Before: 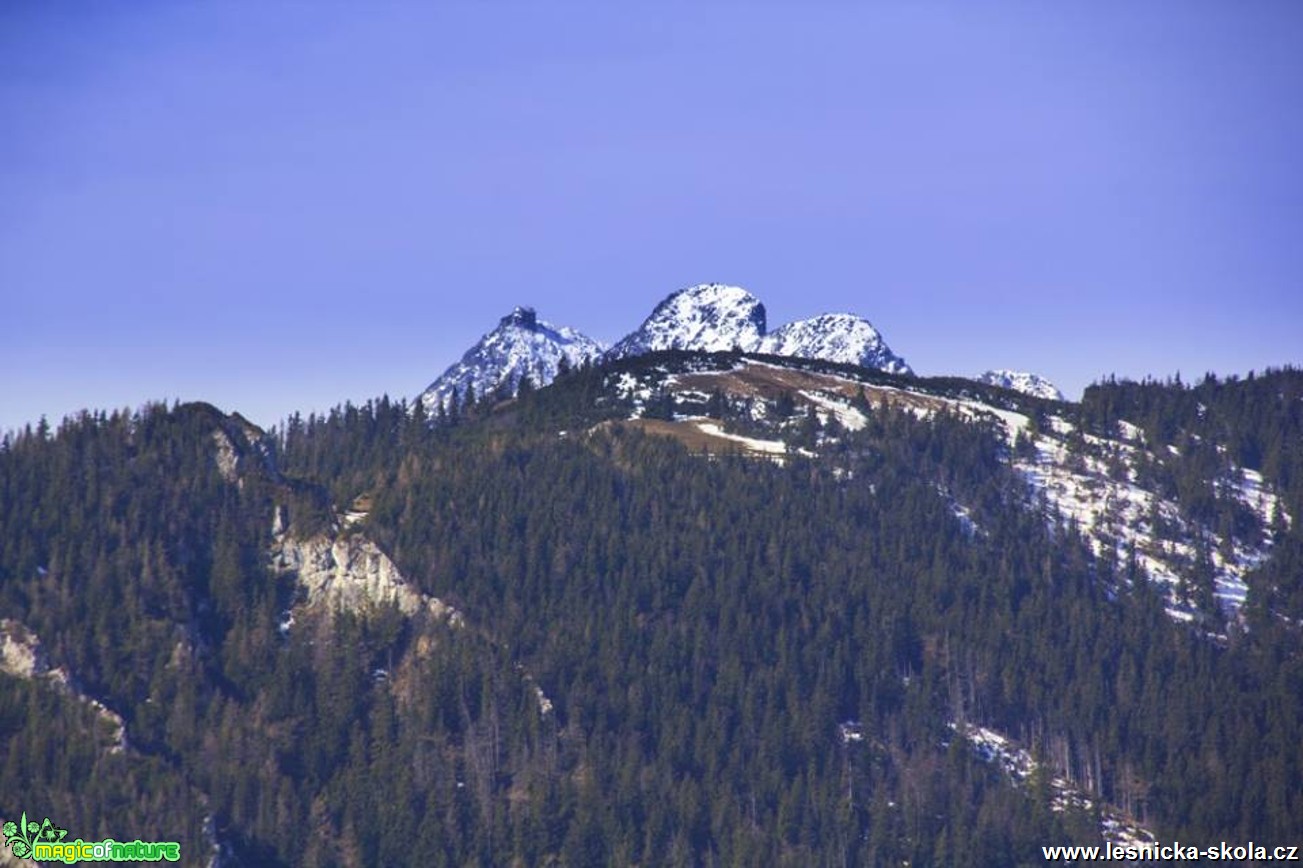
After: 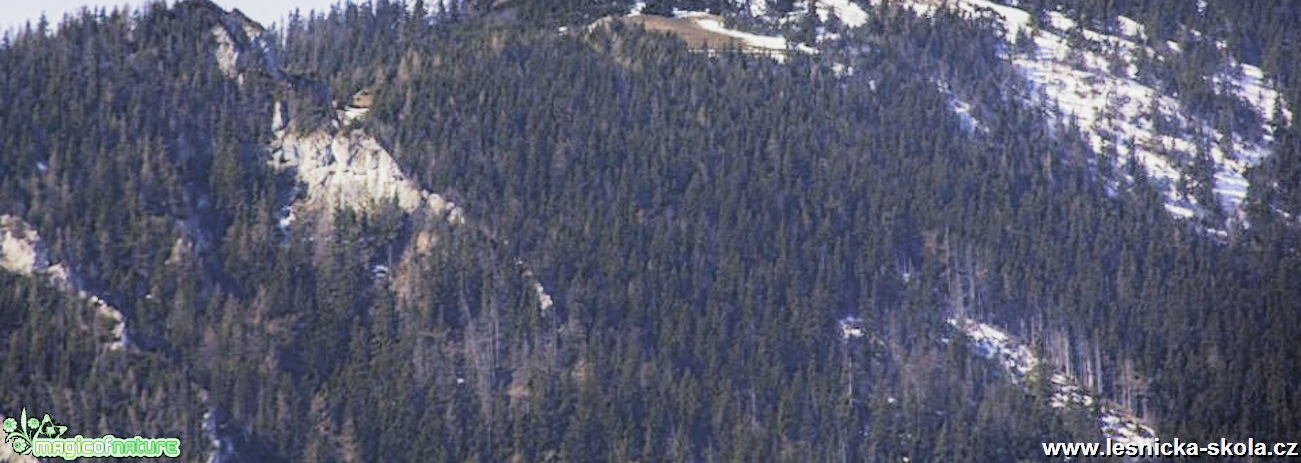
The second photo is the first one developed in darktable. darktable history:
filmic rgb: black relative exposure -5.03 EV, white relative exposure 3.97 EV, hardness 2.88, contrast 1.3, highlights saturation mix -8.63%, color science v5 (2021), iterations of high-quality reconstruction 0, contrast in shadows safe, contrast in highlights safe
crop and rotate: top 46.636%, right 0.084%
tone equalizer: -8 EV -1.06 EV, -7 EV -1.05 EV, -6 EV -0.886 EV, -5 EV -0.606 EV, -3 EV 0.604 EV, -2 EV 0.879 EV, -1 EV 0.987 EV, +0 EV 1.07 EV
shadows and highlights: radius 124.89, shadows 21.13, highlights -22.73, low approximation 0.01
